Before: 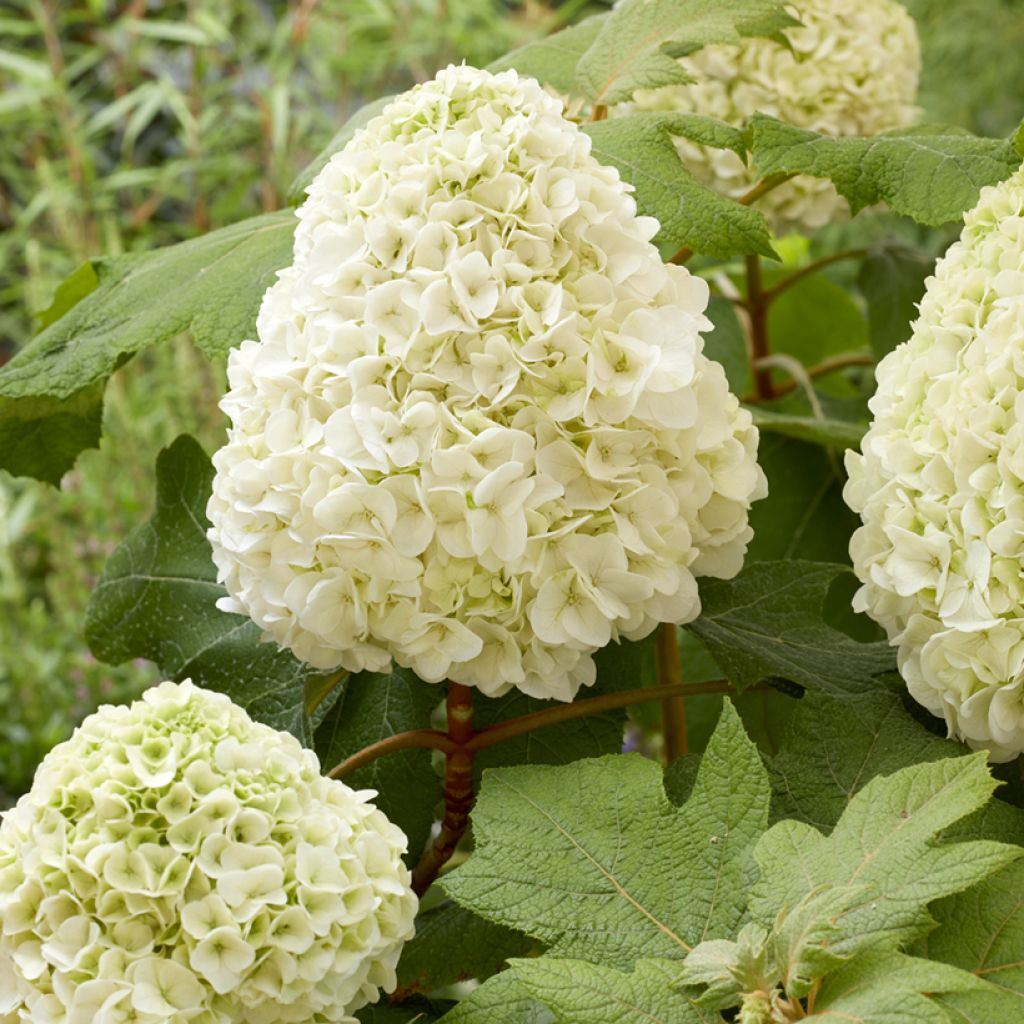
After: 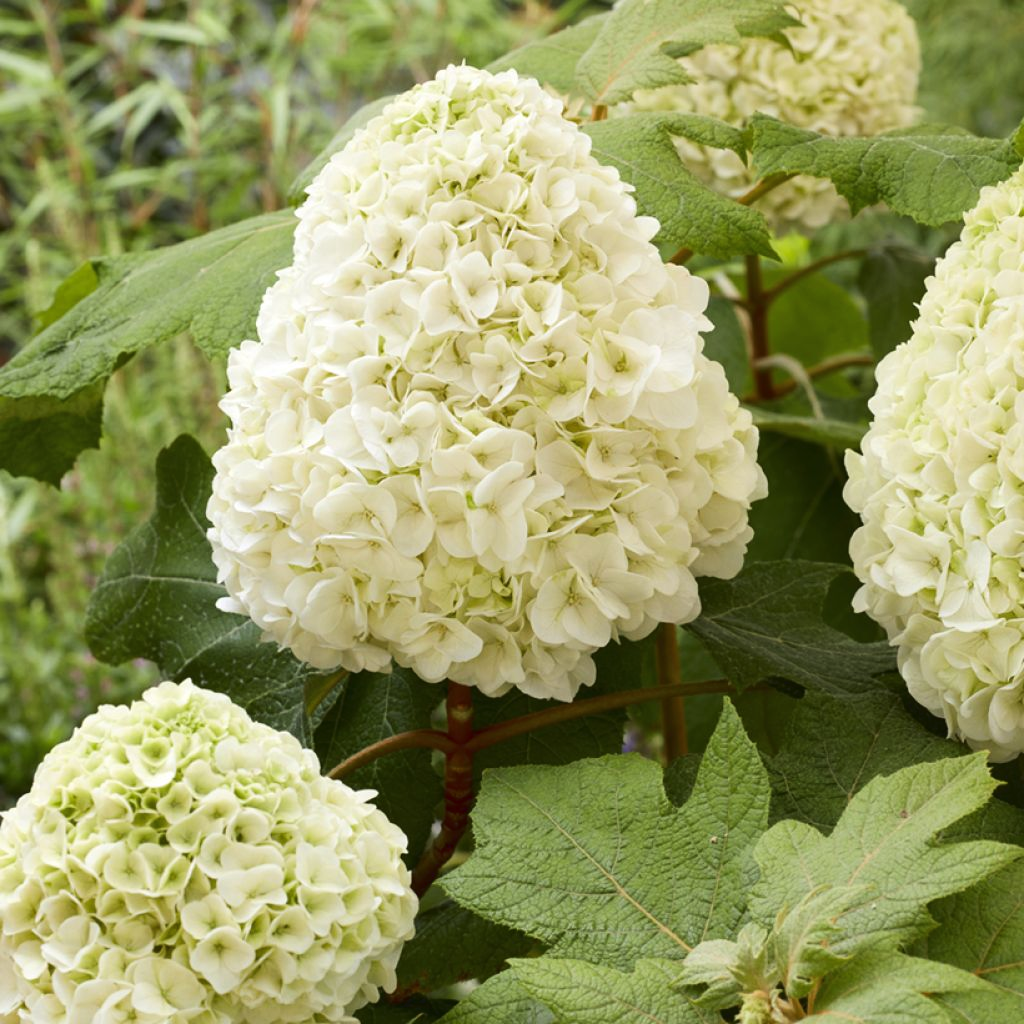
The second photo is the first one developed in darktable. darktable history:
tone curve: curves: ch0 [(0, 0.032) (0.181, 0.152) (0.751, 0.762) (1, 1)], color space Lab, linked channels, preserve colors none
